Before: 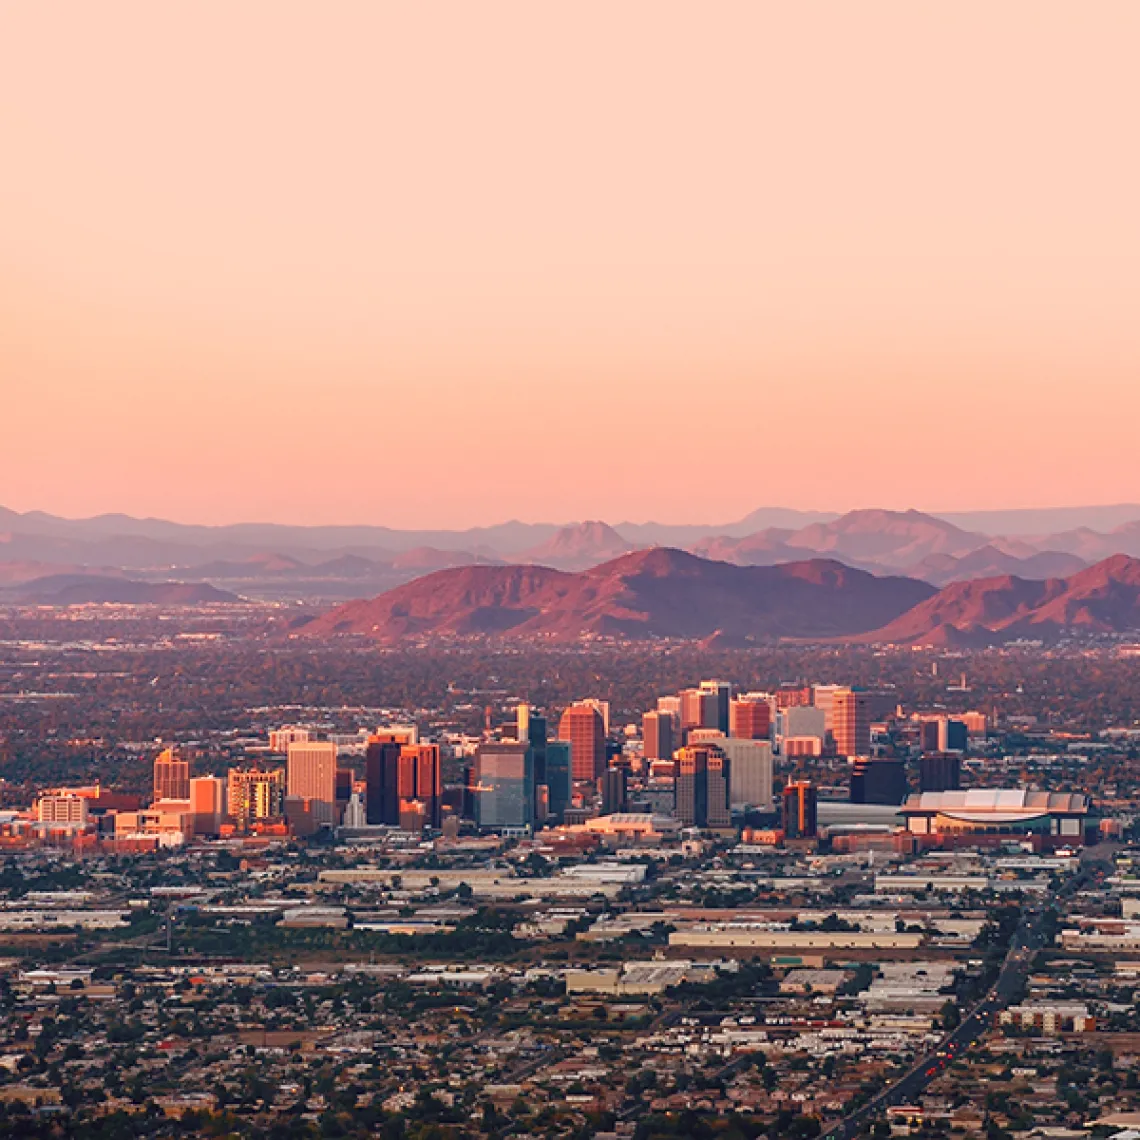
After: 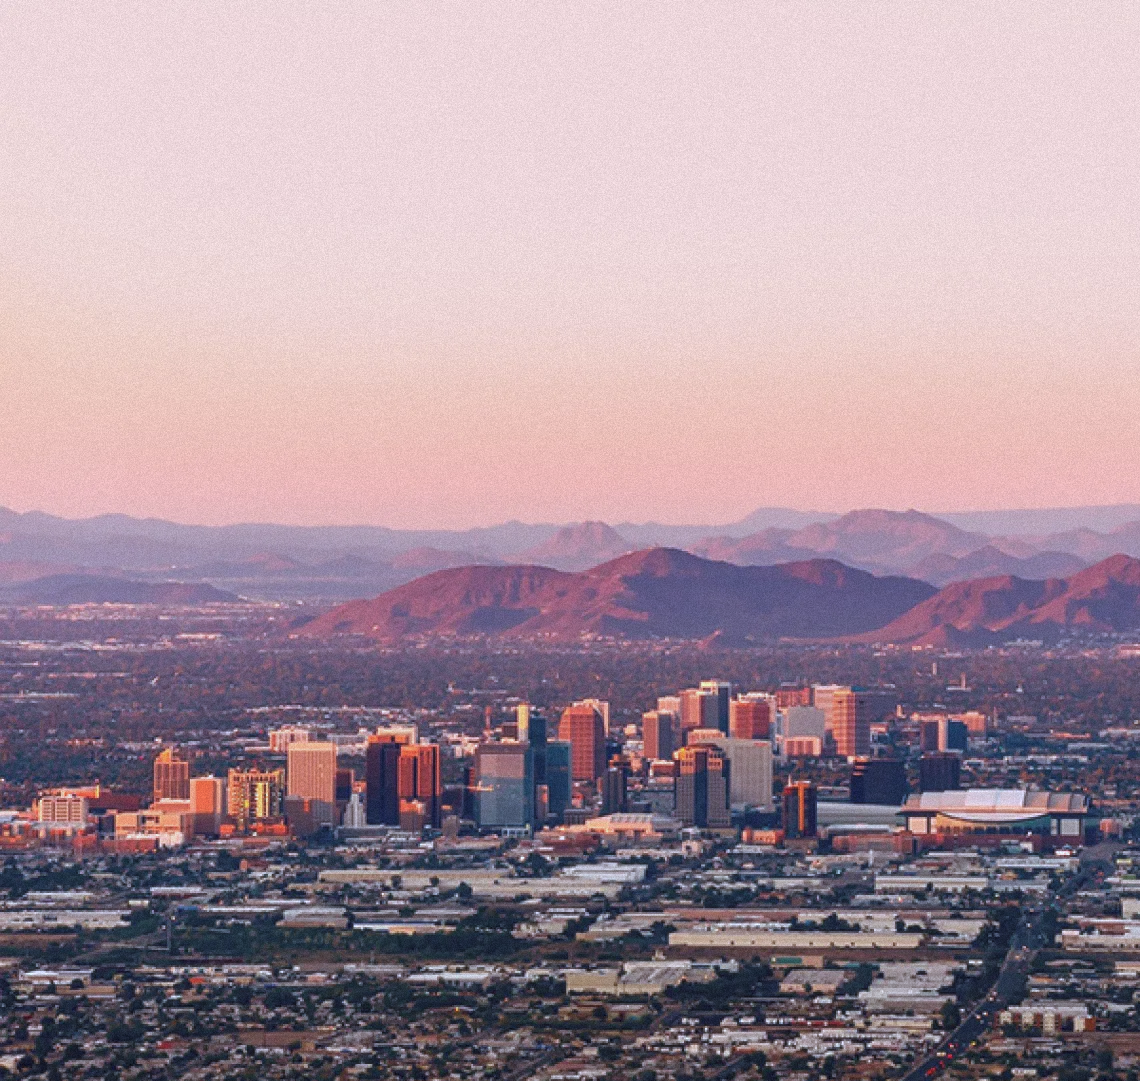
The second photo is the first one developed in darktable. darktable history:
white balance: red 0.926, green 1.003, blue 1.133
grain: mid-tones bias 0%
soften: size 10%, saturation 50%, brightness 0.2 EV, mix 10%
crop and rotate: top 0%, bottom 5.097%
